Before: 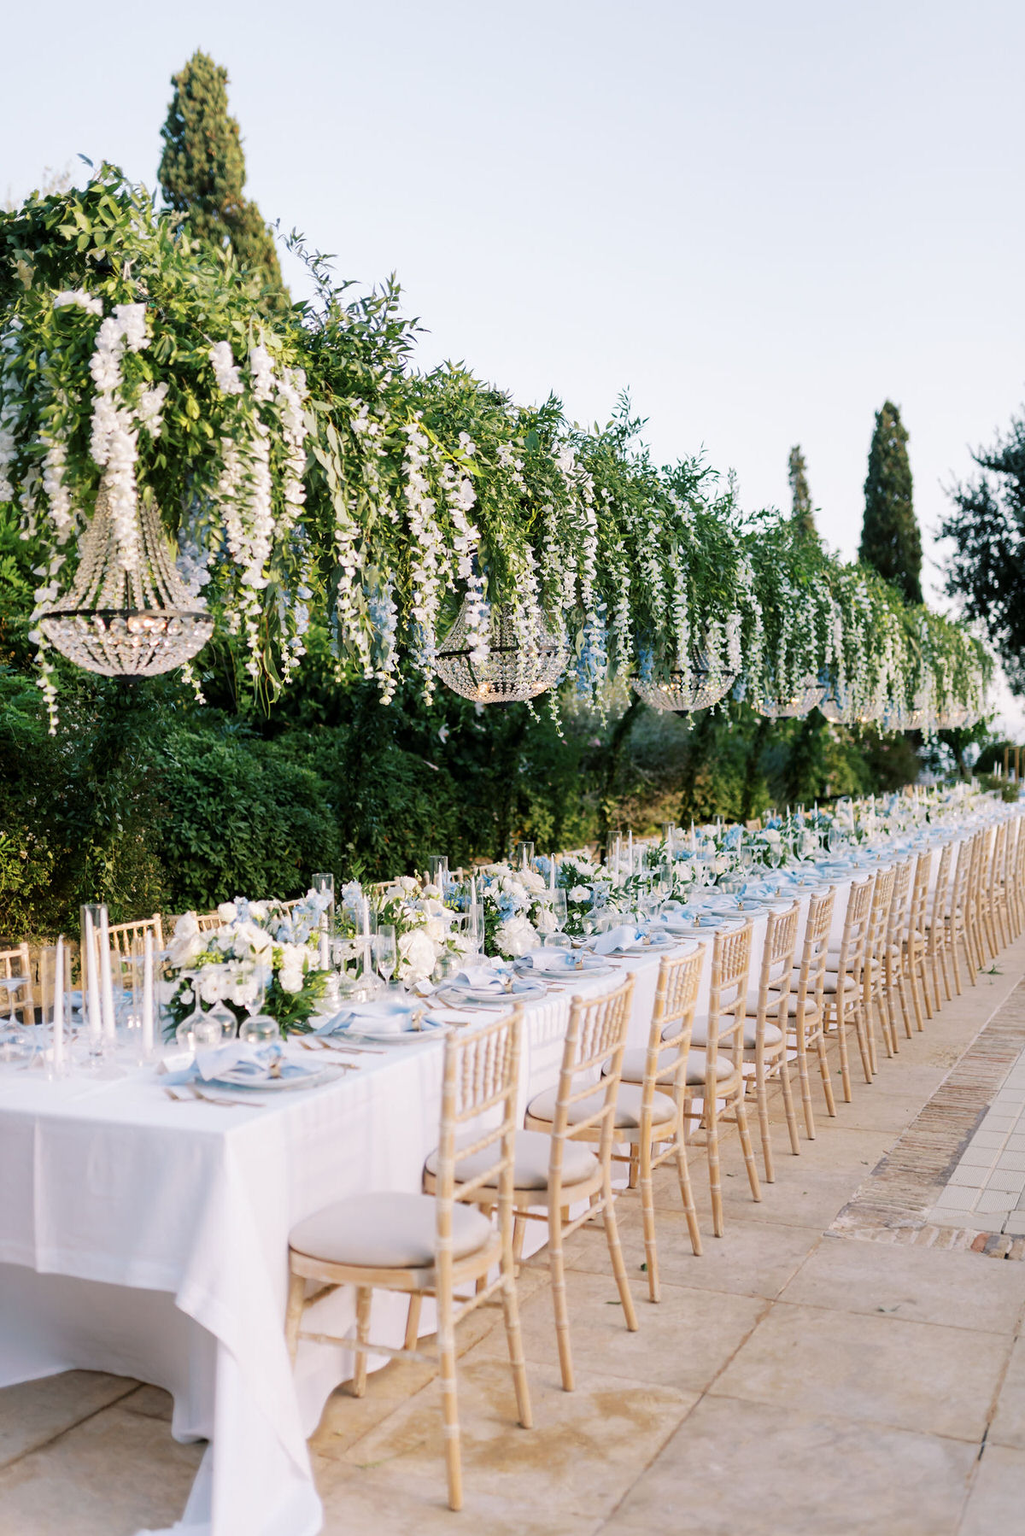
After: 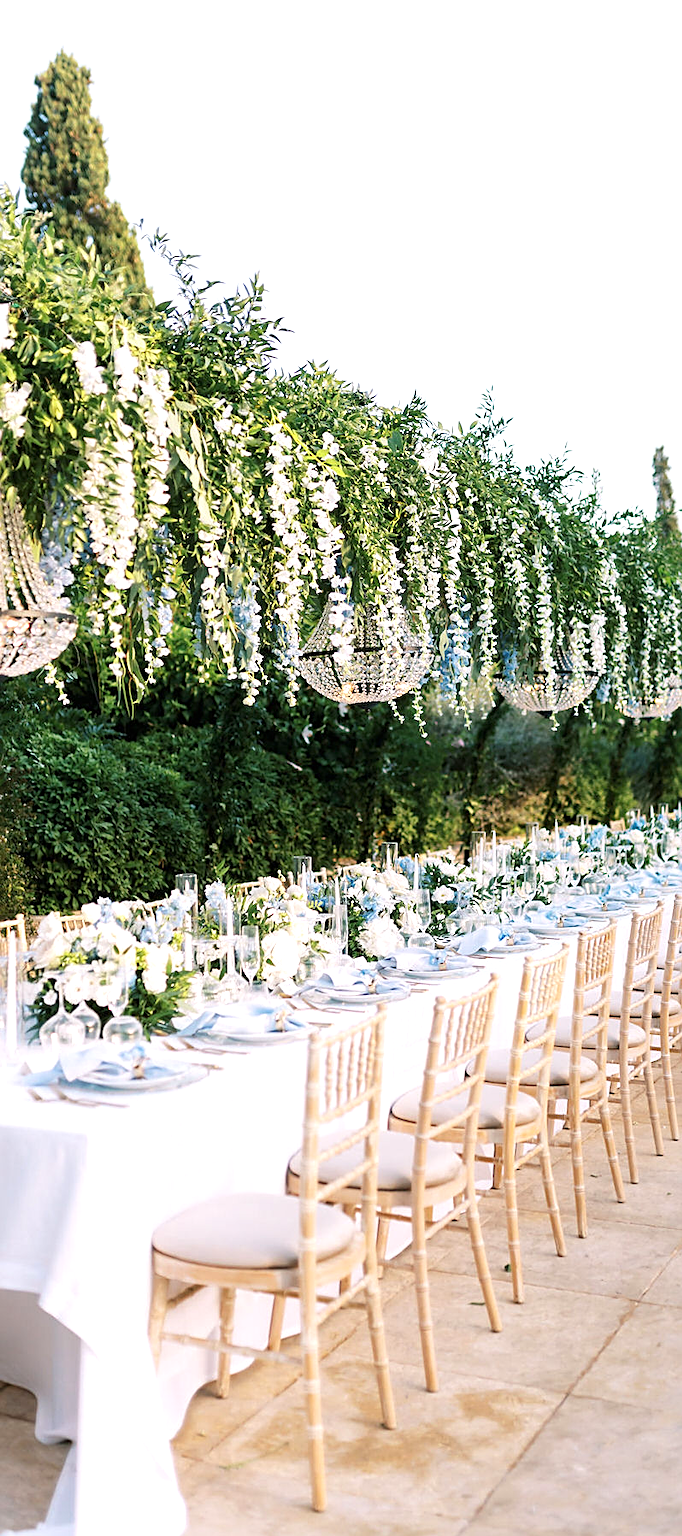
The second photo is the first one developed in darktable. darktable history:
crop and rotate: left 13.339%, right 20.05%
sharpen: on, module defaults
exposure: black level correction 0, exposure 0.498 EV, compensate highlight preservation false
